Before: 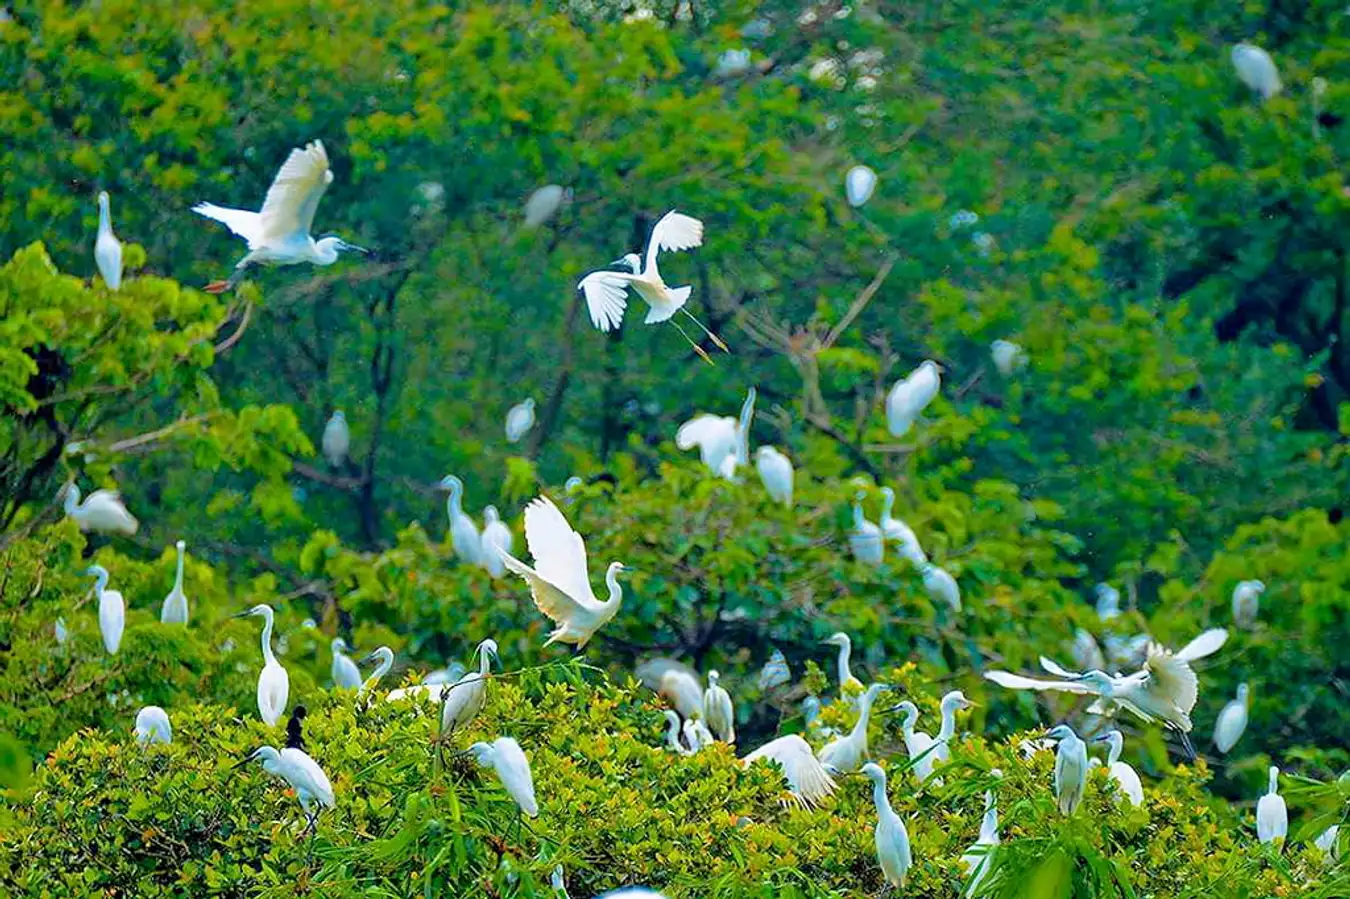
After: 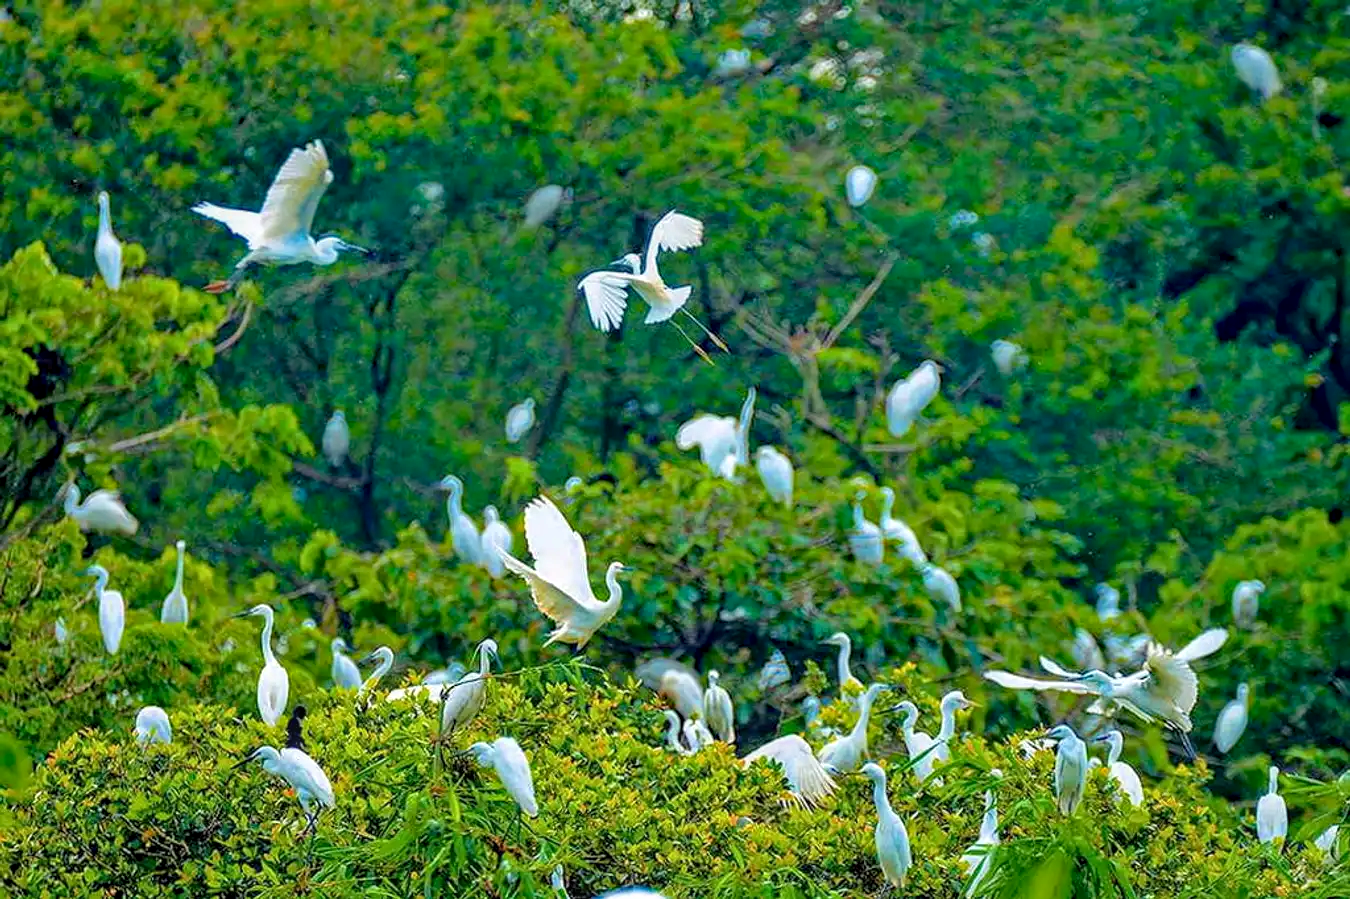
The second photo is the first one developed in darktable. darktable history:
haze removal: adaptive false
local contrast: on, module defaults
tone equalizer: mask exposure compensation -0.502 EV
